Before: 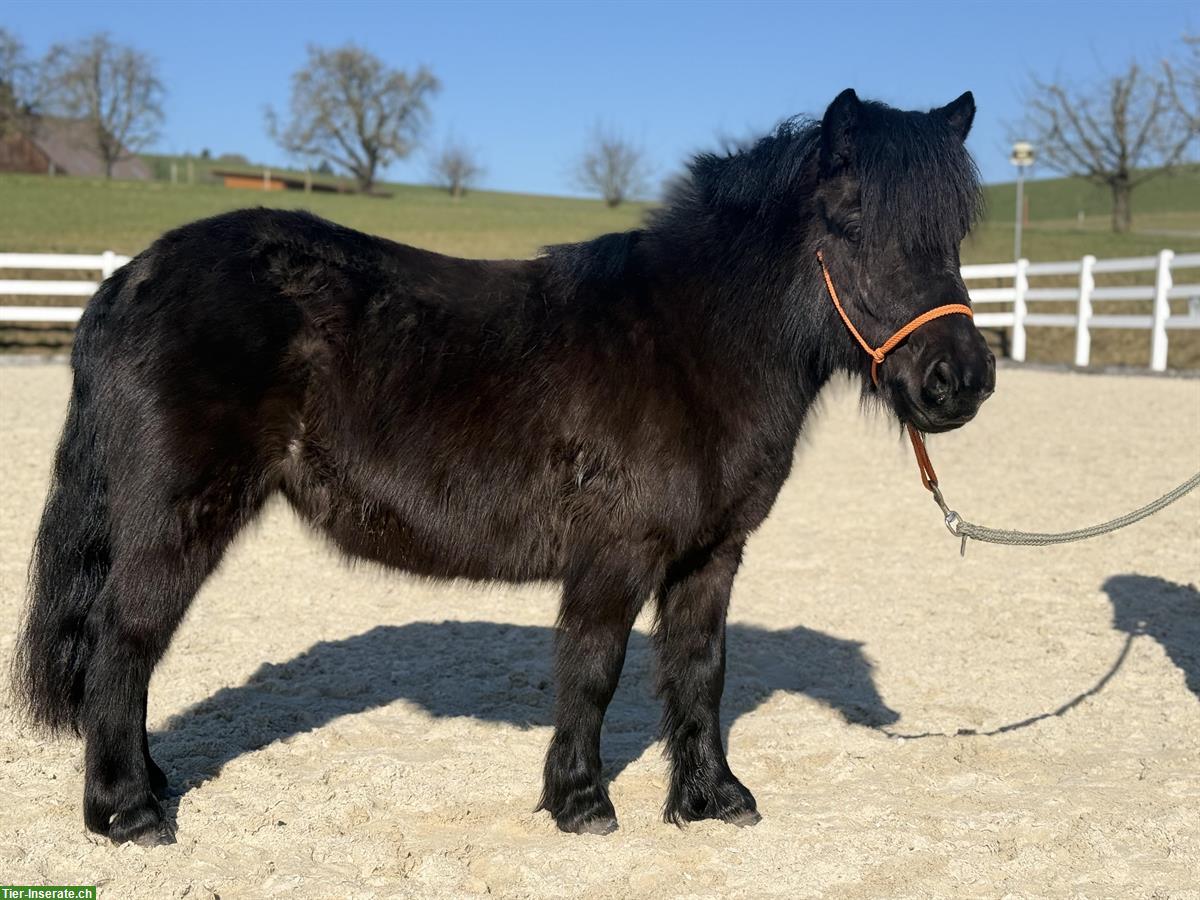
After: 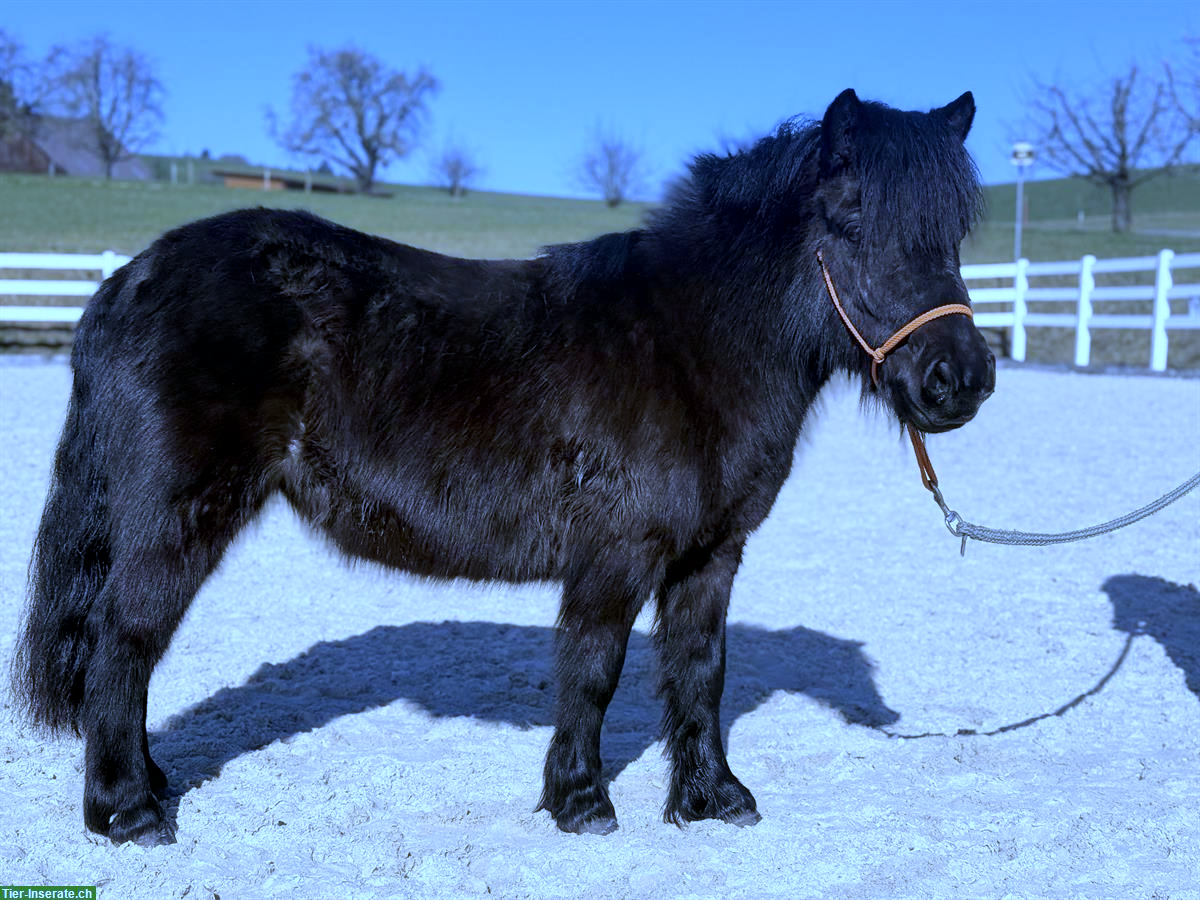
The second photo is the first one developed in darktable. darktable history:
white balance: red 0.766, blue 1.537
local contrast: mode bilateral grid, contrast 20, coarseness 50, detail 120%, midtone range 0.2
bloom: size 3%, threshold 100%, strength 0%
